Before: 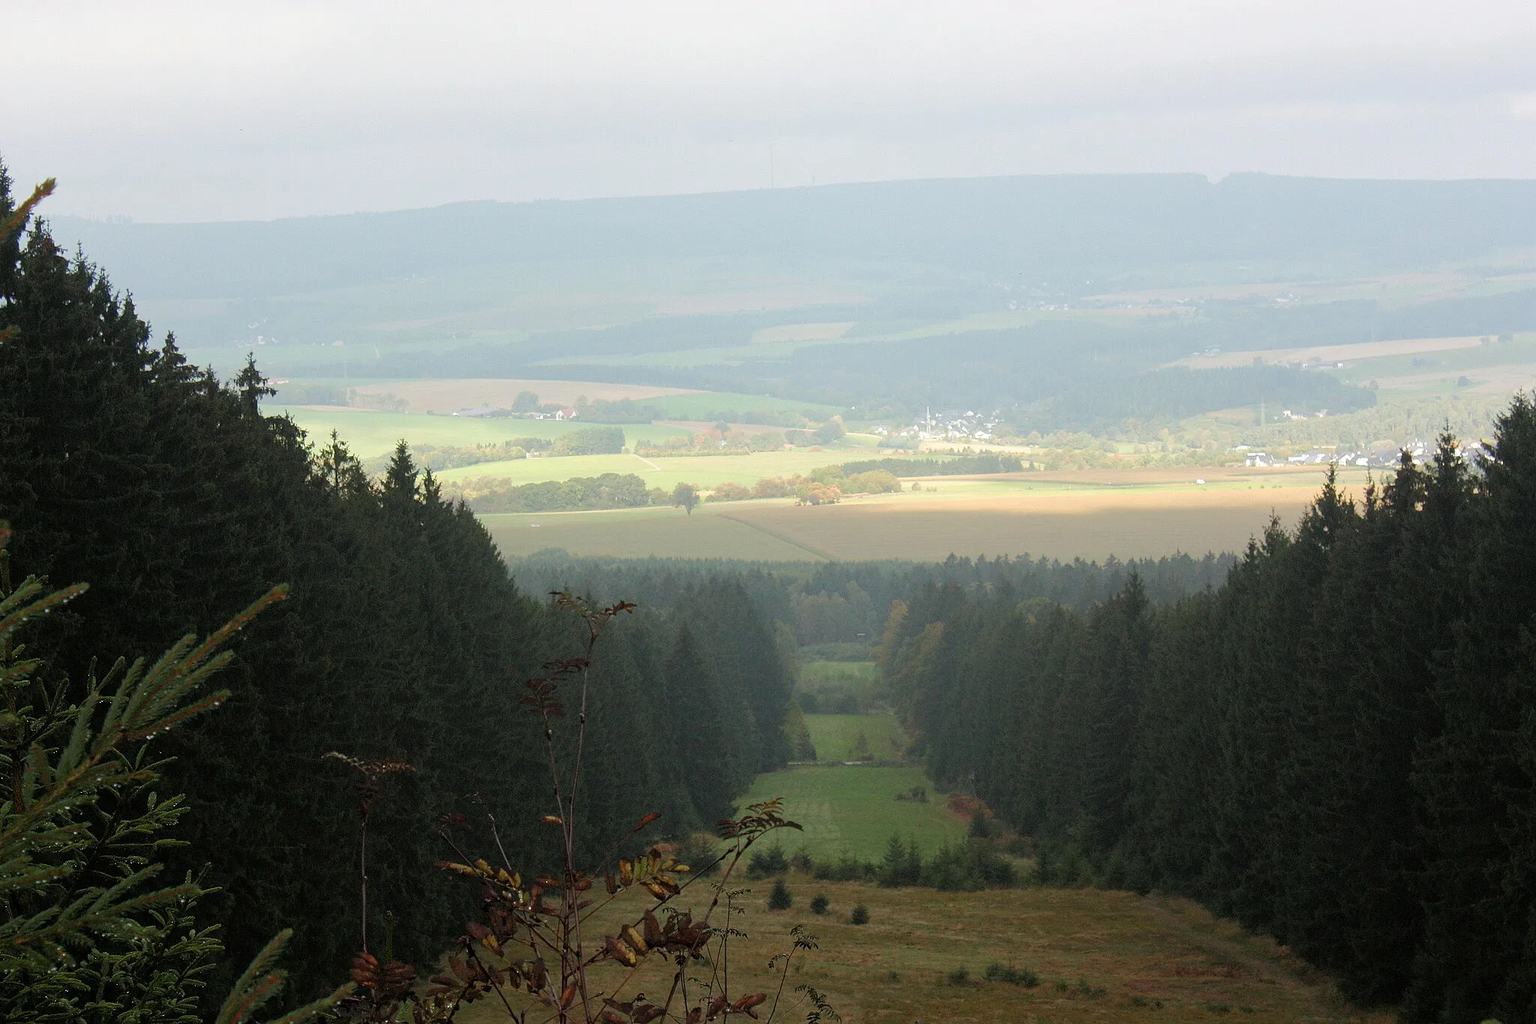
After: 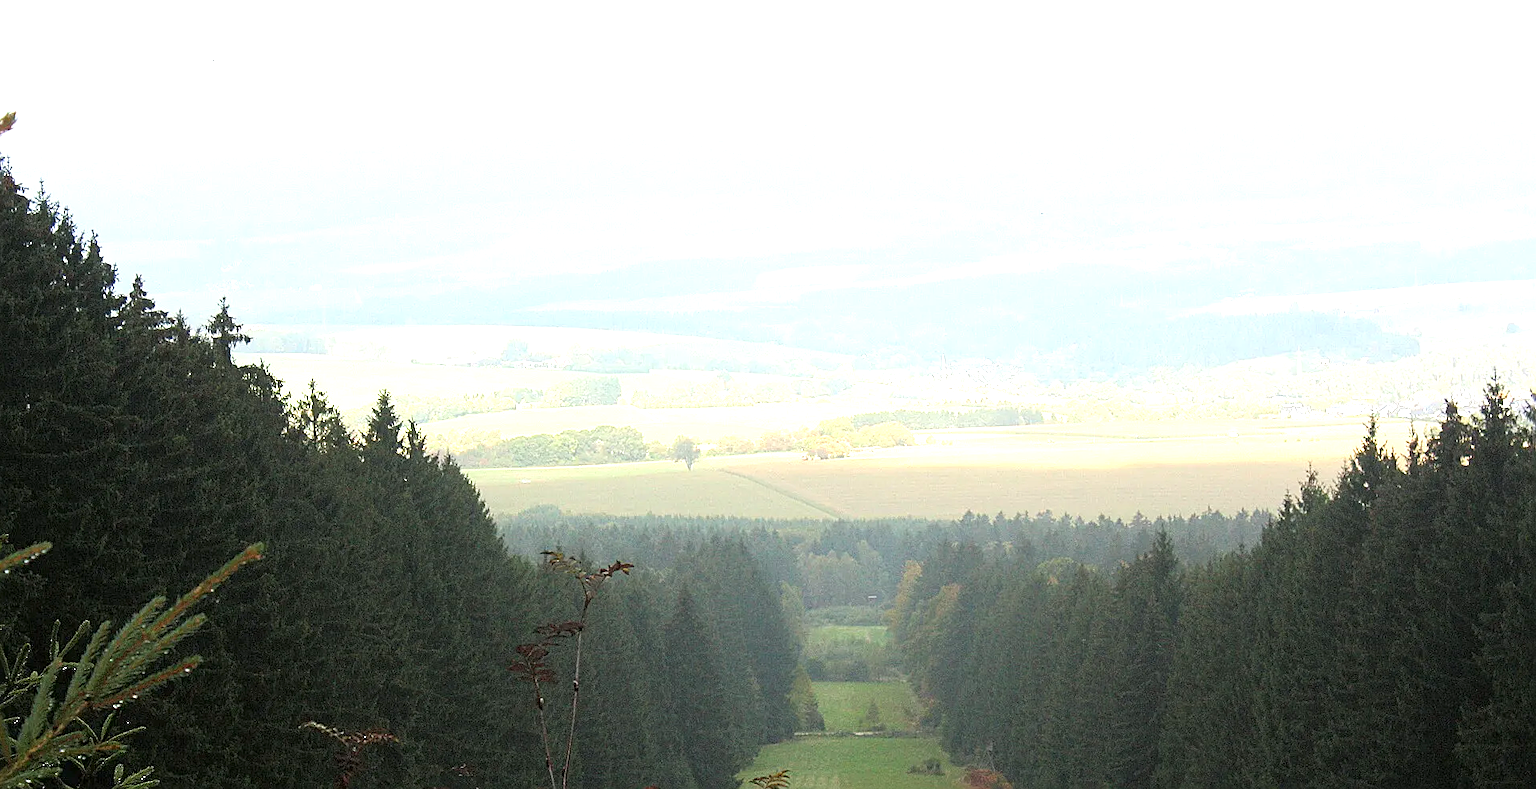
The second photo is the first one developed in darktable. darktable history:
exposure: exposure 1 EV, compensate exposure bias true, compensate highlight preservation false
crop: left 2.67%, top 7.145%, right 3.198%, bottom 20.32%
sharpen: on, module defaults
